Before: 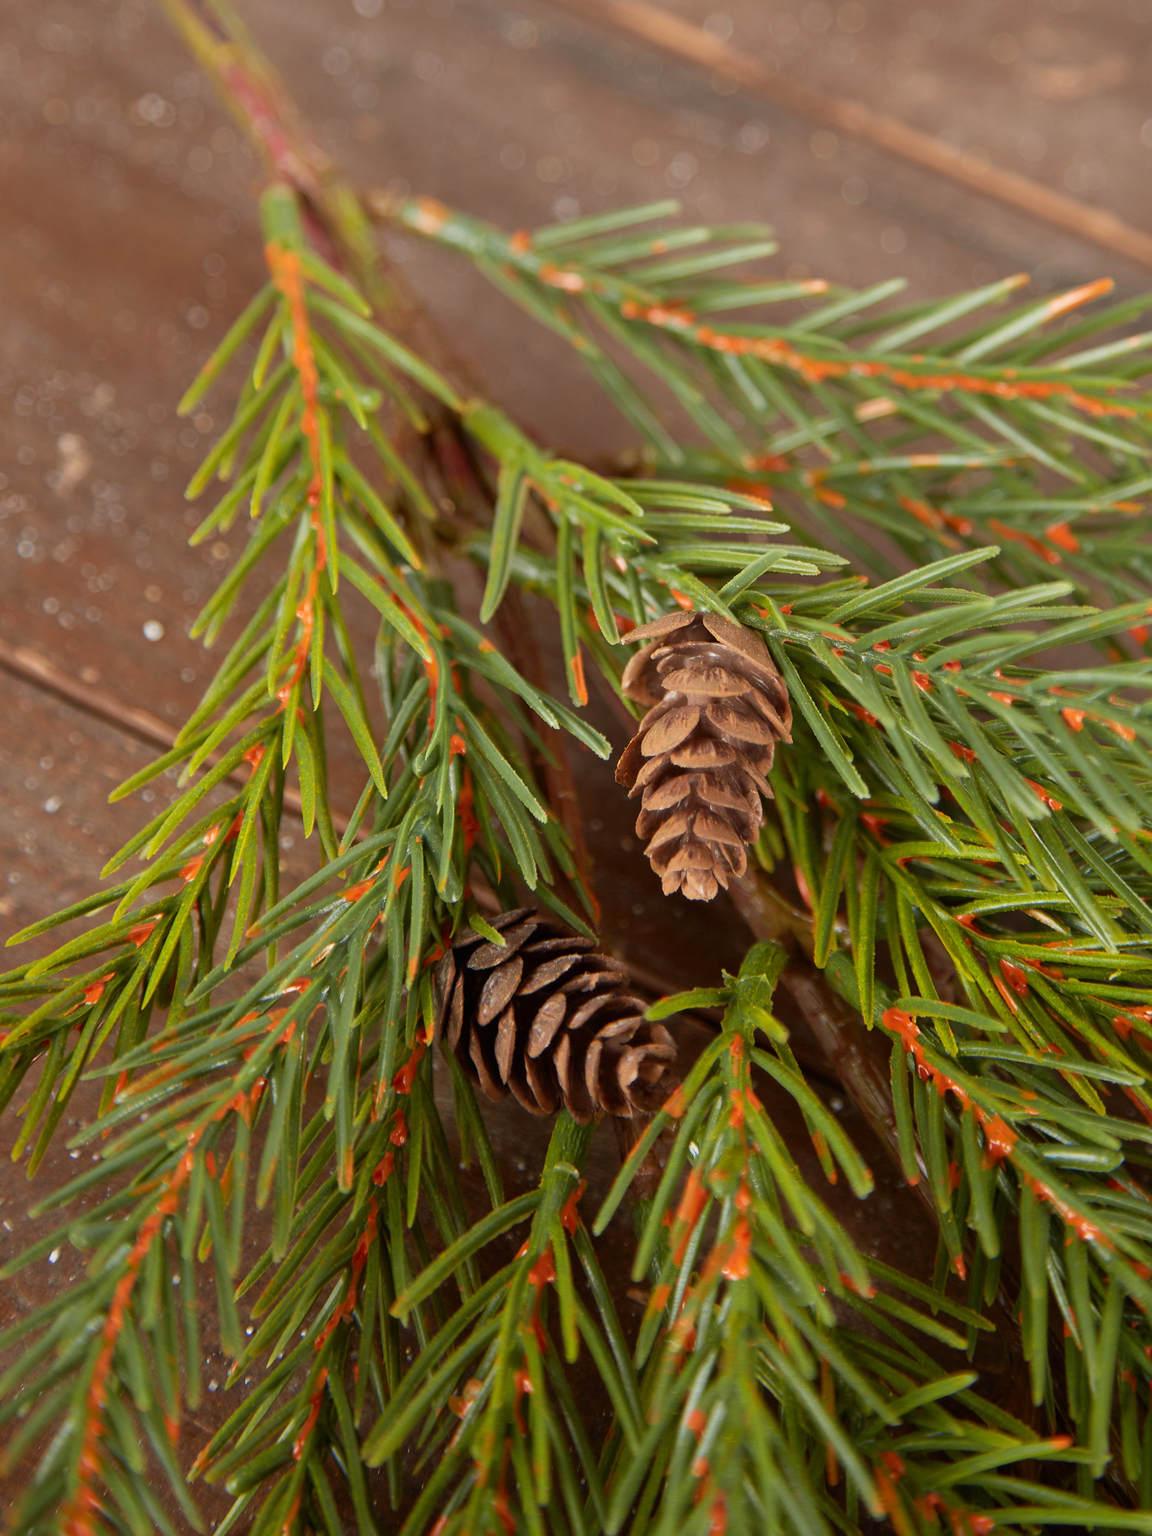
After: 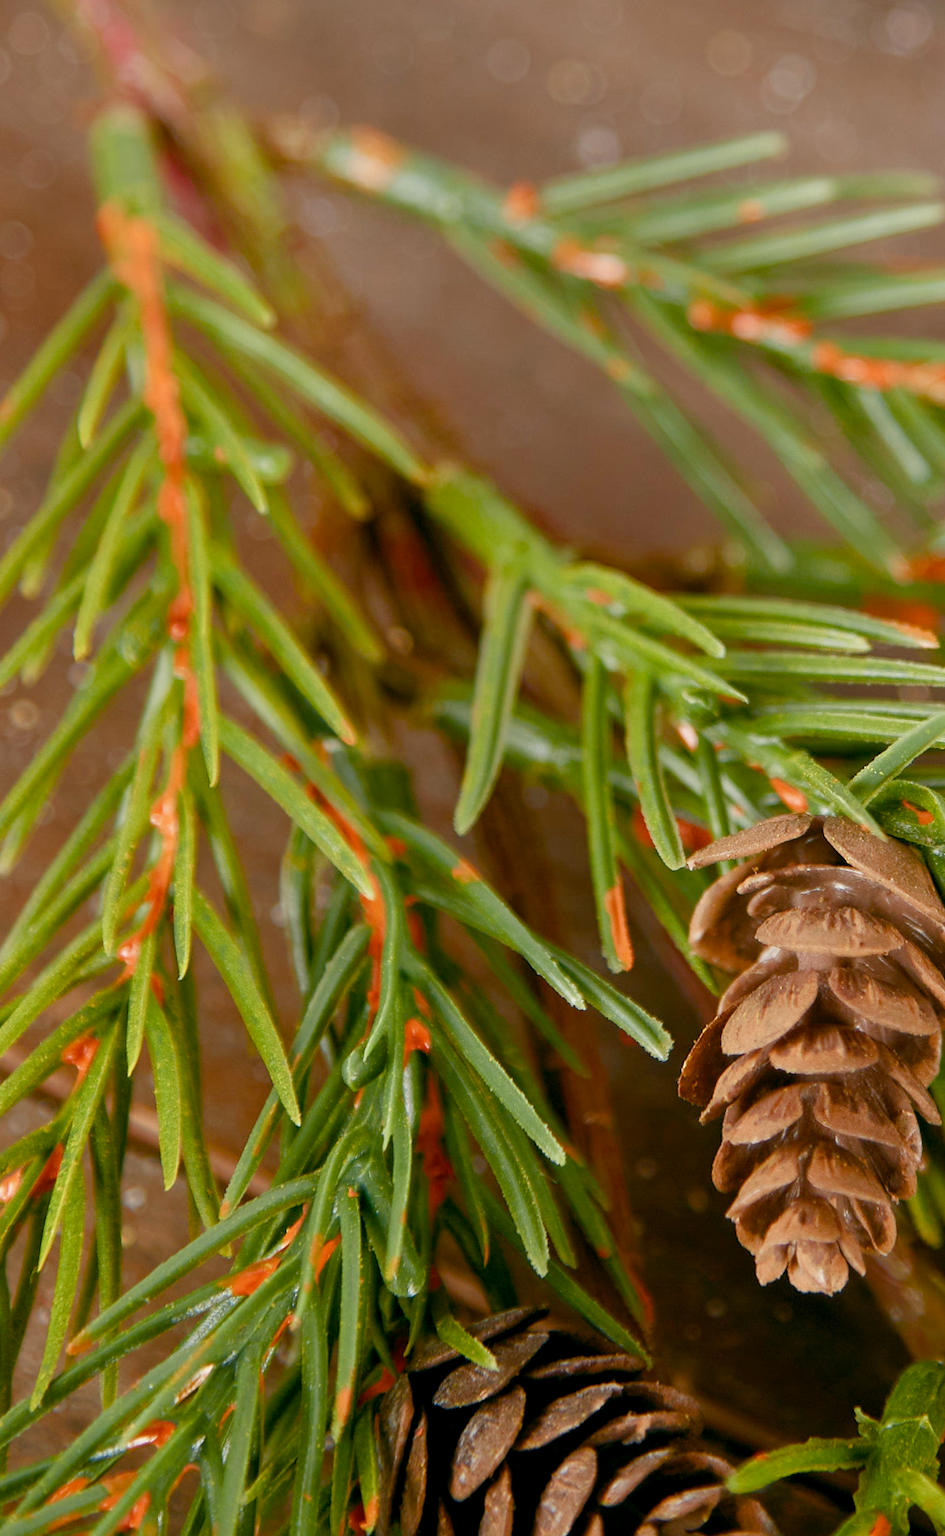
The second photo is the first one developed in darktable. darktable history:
crop: left 17.904%, top 7.808%, right 32.556%, bottom 31.819%
color balance rgb: global offset › luminance -0.338%, global offset › chroma 0.116%, global offset › hue 163.06°, linear chroma grading › global chroma 8.944%, perceptual saturation grading › global saturation 20%, perceptual saturation grading › highlights -50.23%, perceptual saturation grading › shadows 30.68%
